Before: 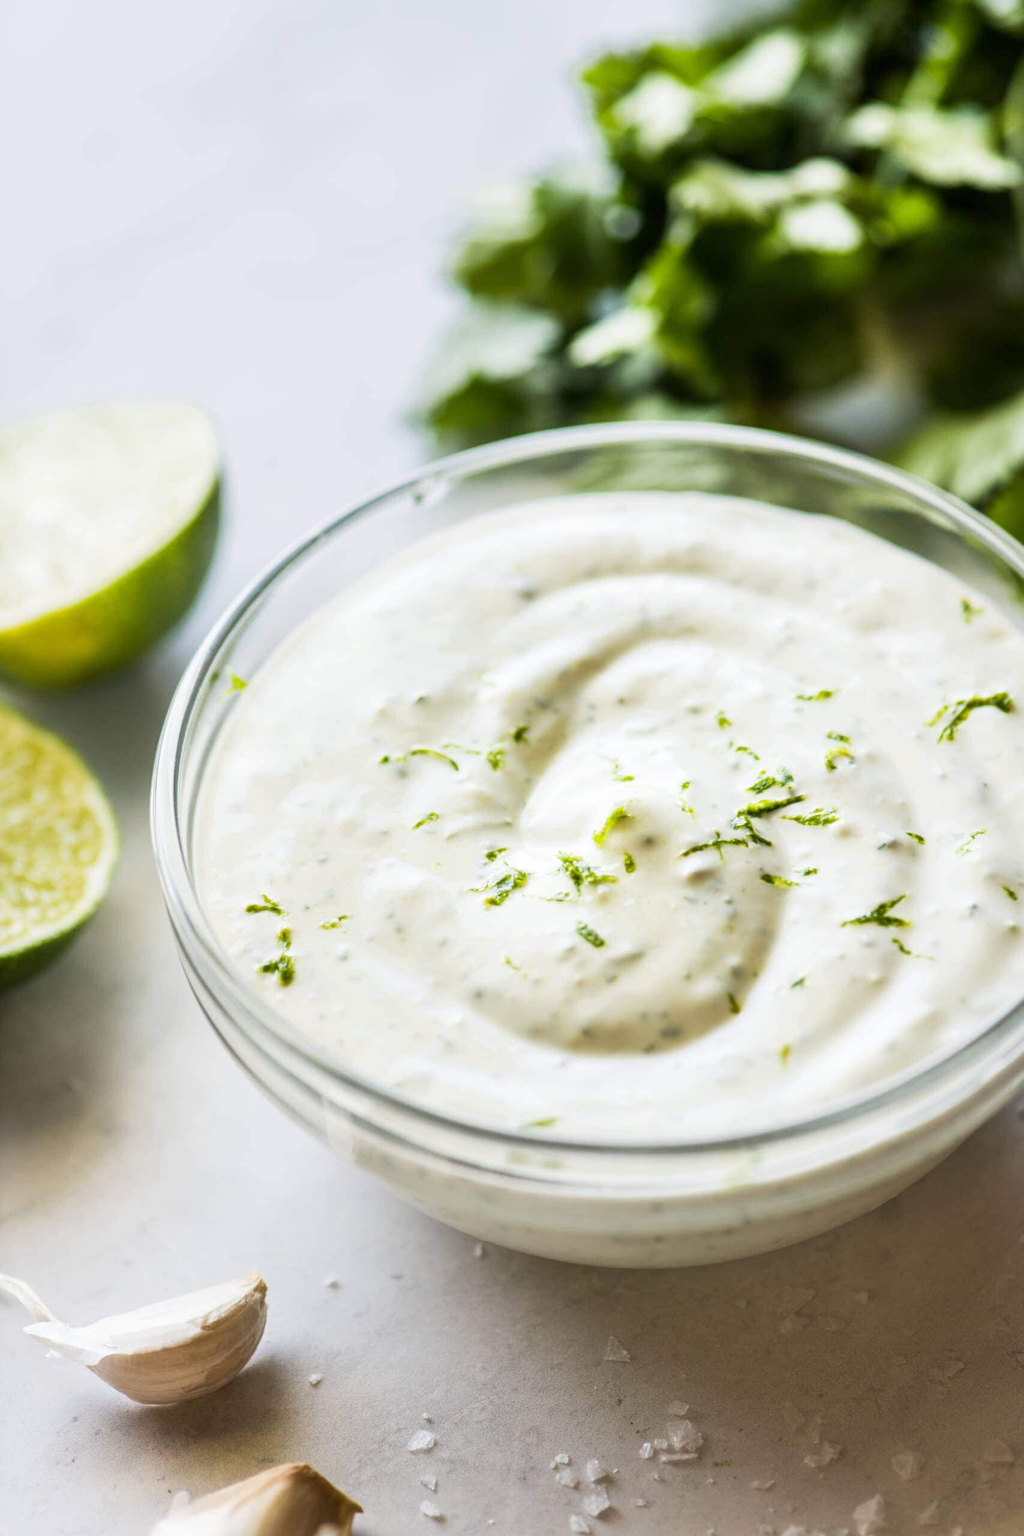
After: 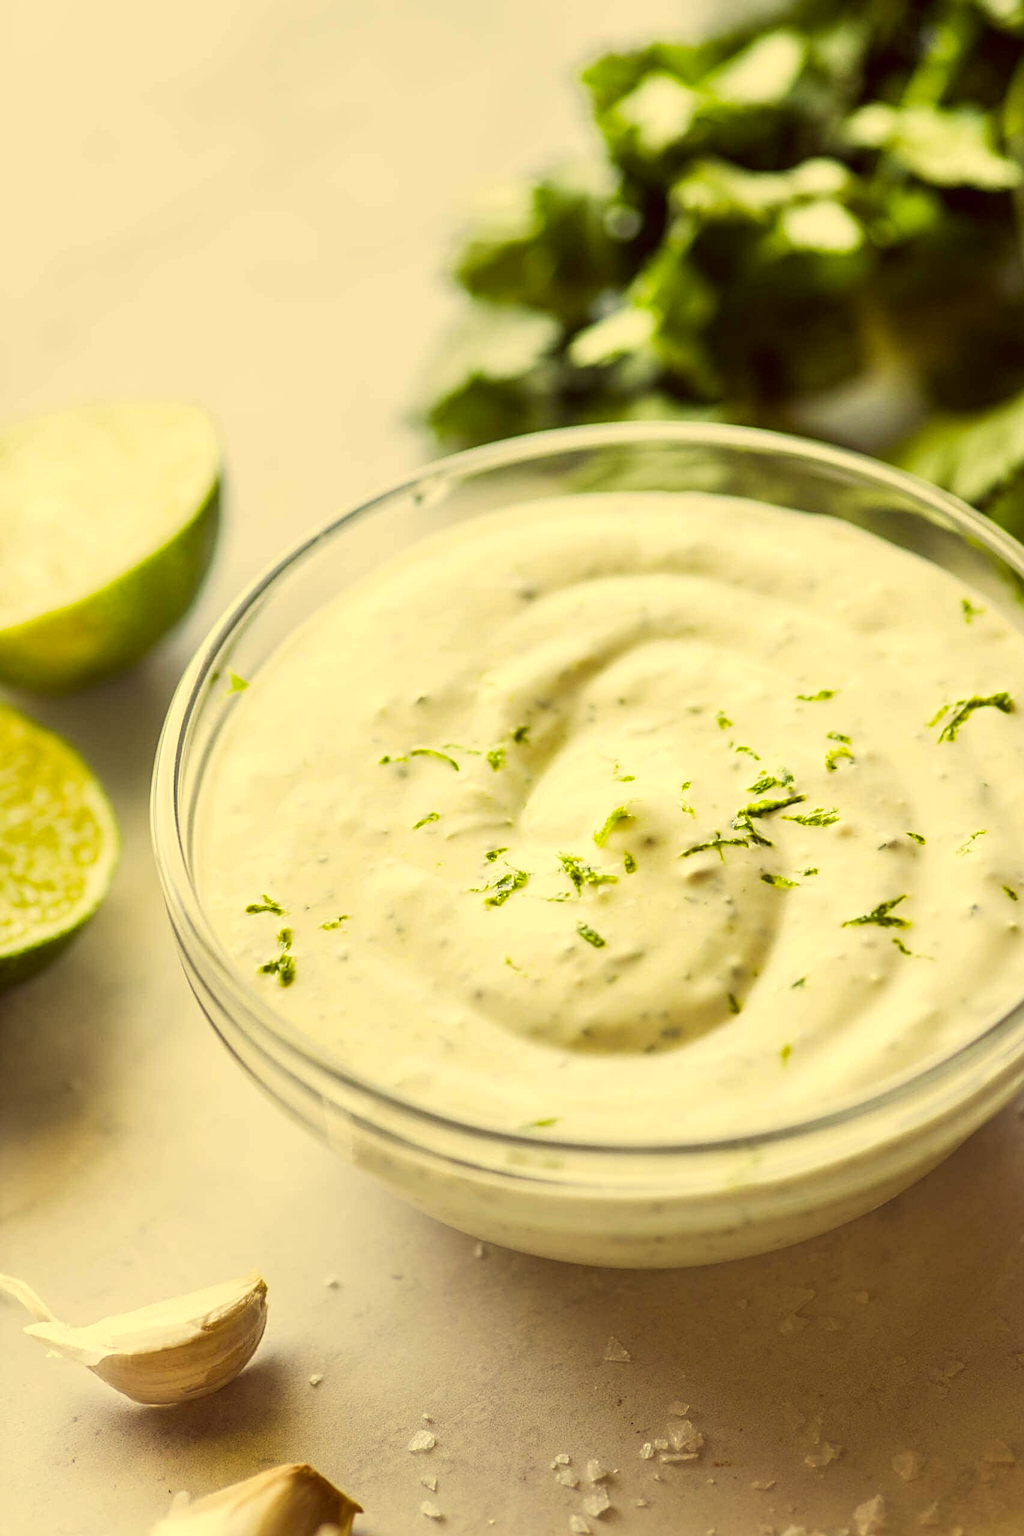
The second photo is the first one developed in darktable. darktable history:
sharpen: on, module defaults
color correction: highlights a* -0.482, highlights b* 40, shadows a* 9.8, shadows b* -0.161
